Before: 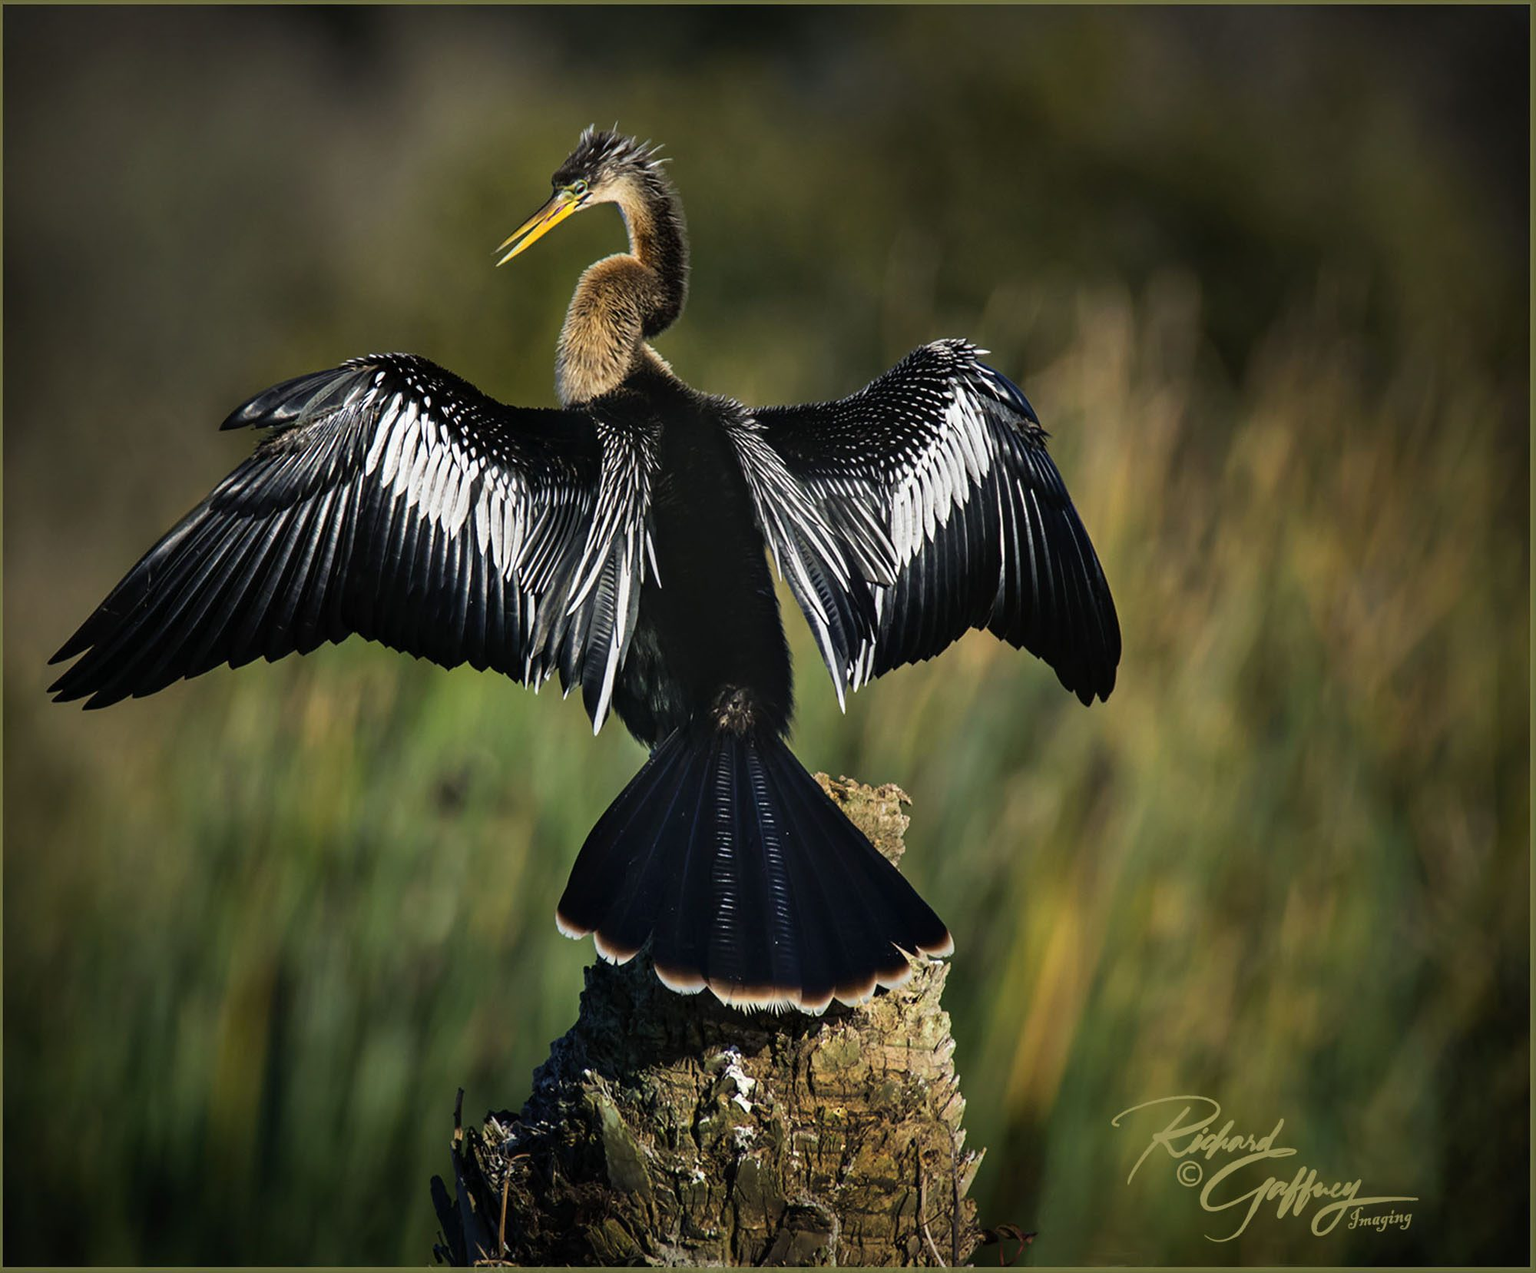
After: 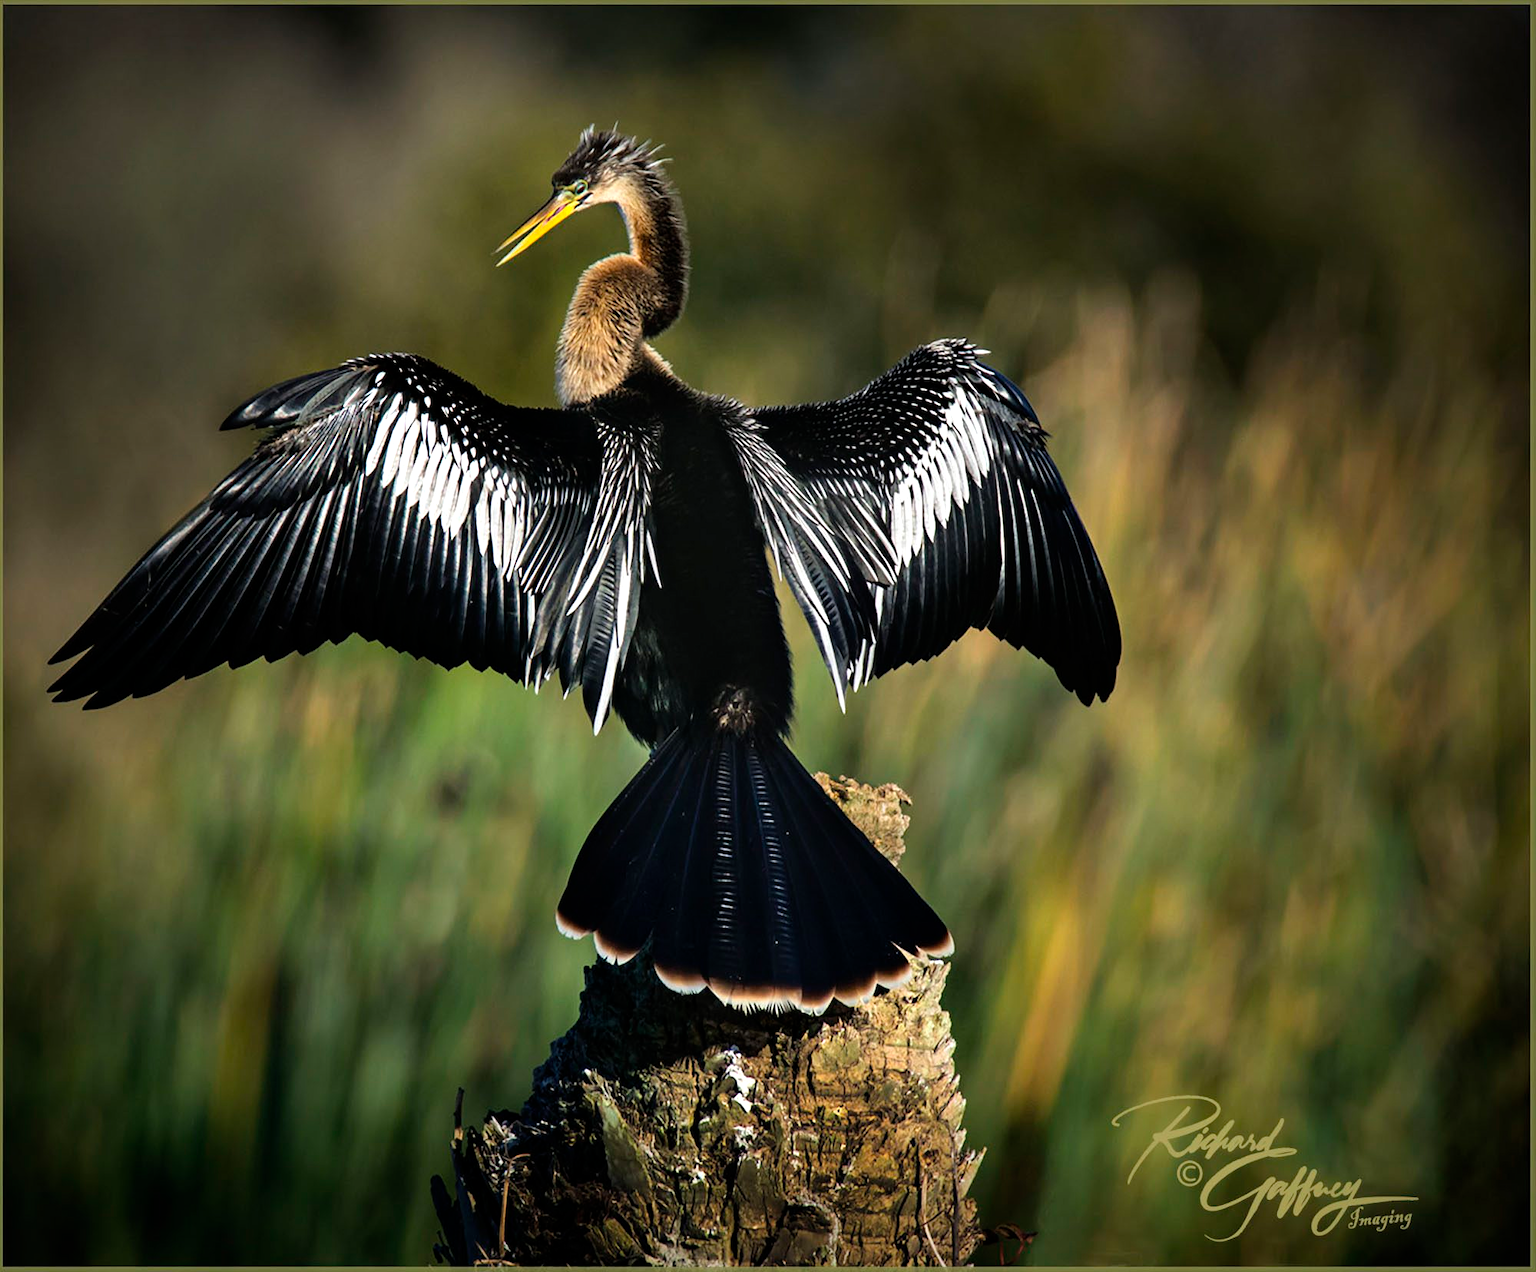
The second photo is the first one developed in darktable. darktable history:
tone equalizer: -8 EV -0.396 EV, -7 EV -0.368 EV, -6 EV -0.31 EV, -5 EV -0.2 EV, -3 EV 0.24 EV, -2 EV 0.318 EV, -1 EV 0.366 EV, +0 EV 0.422 EV
